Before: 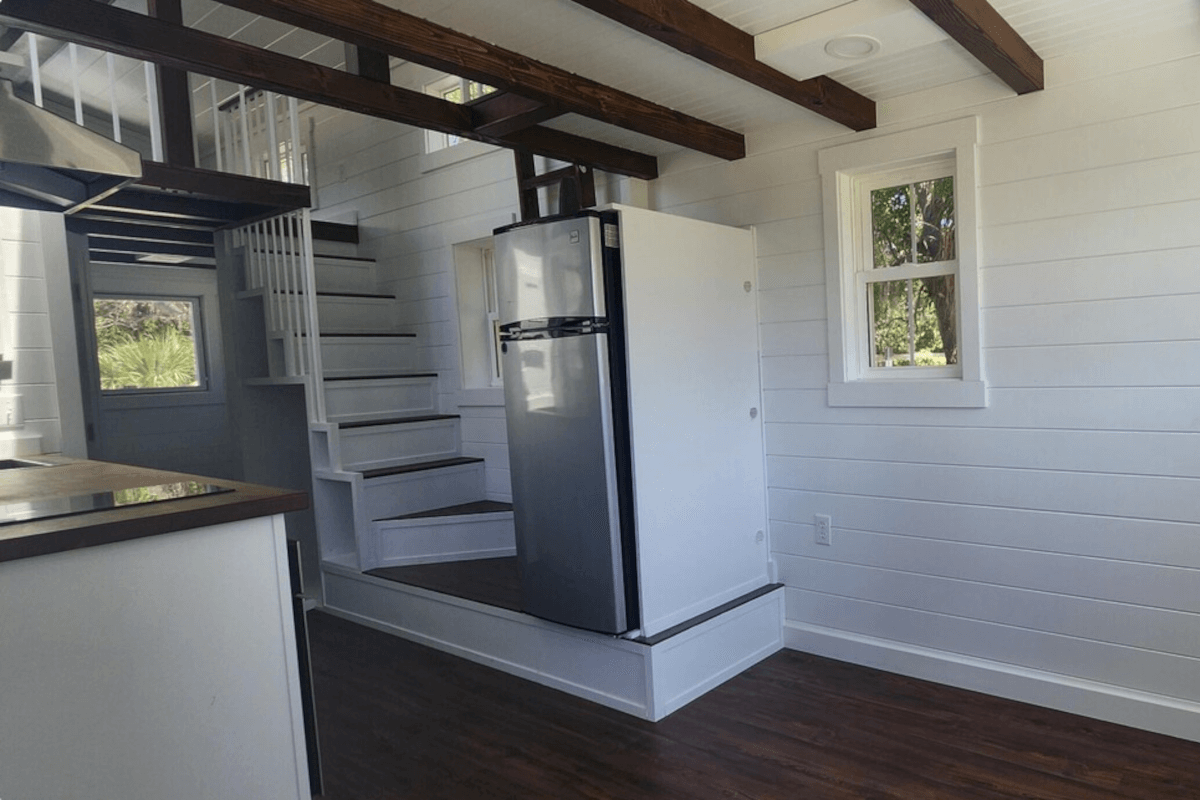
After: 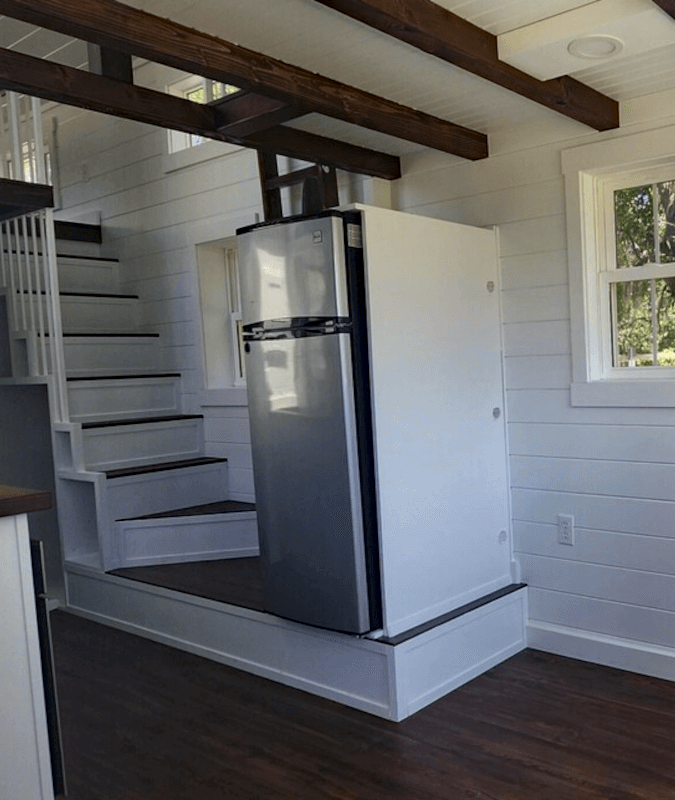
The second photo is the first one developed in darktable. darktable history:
haze removal: compatibility mode true, adaptive false
crop: left 21.496%, right 22.254%
